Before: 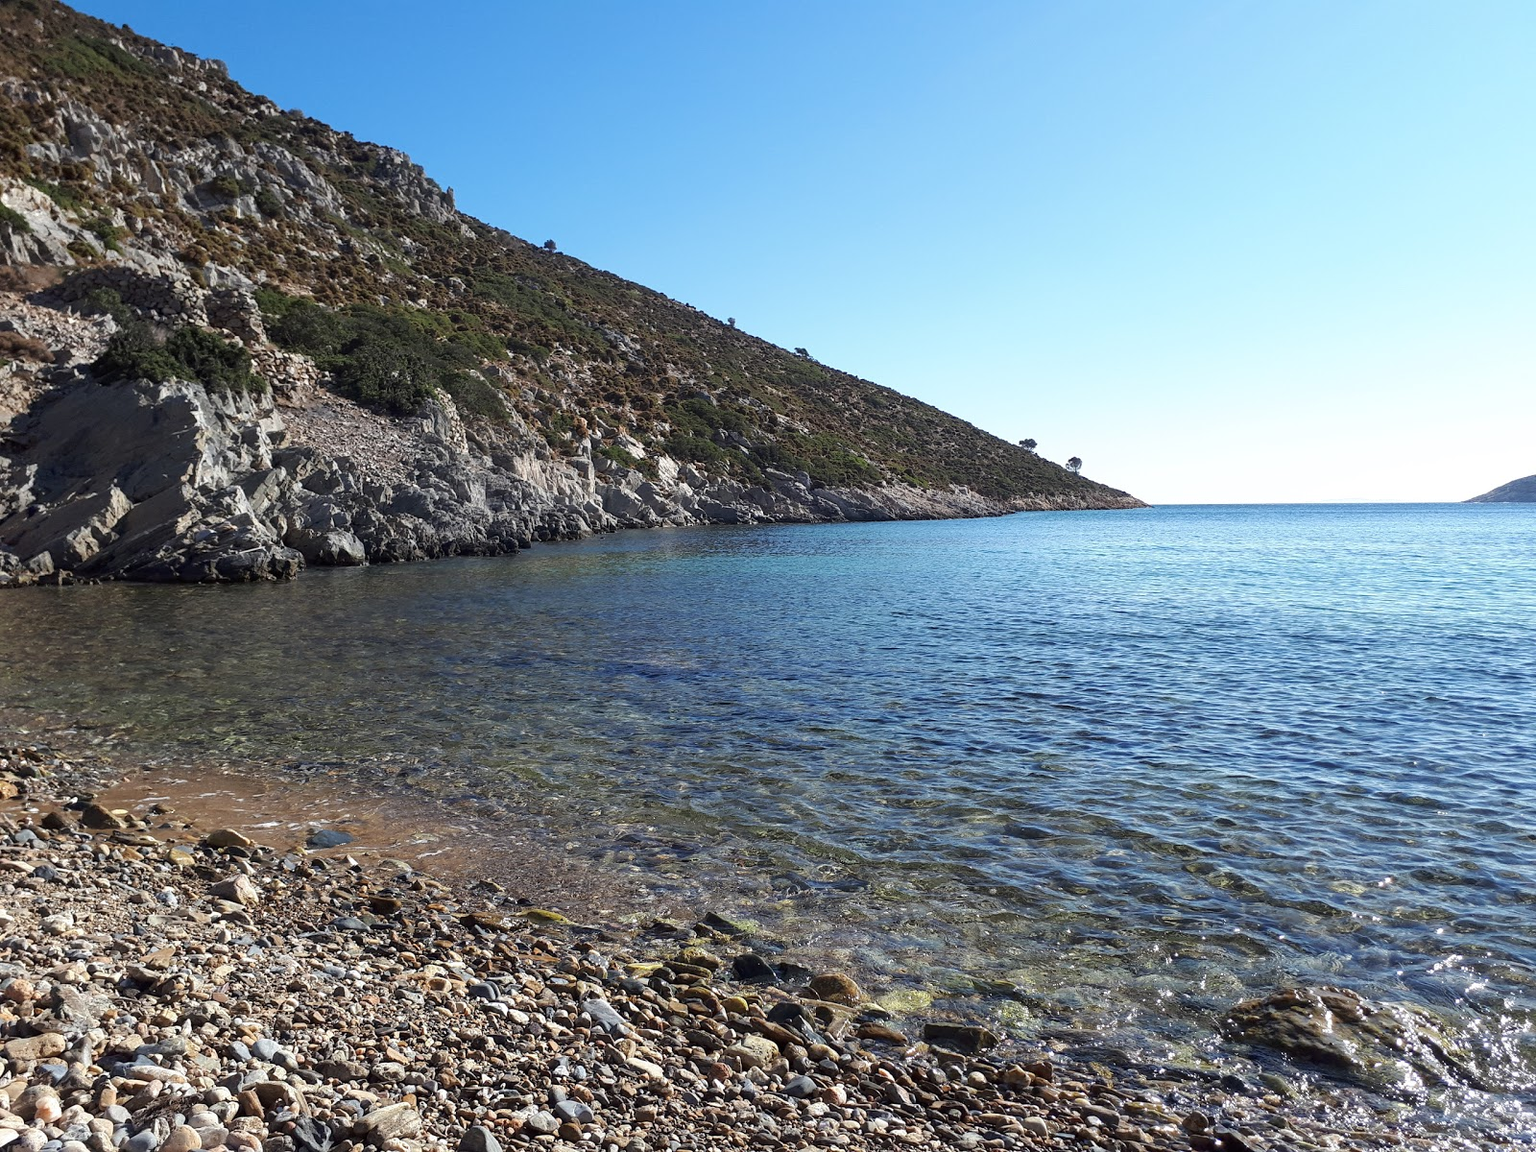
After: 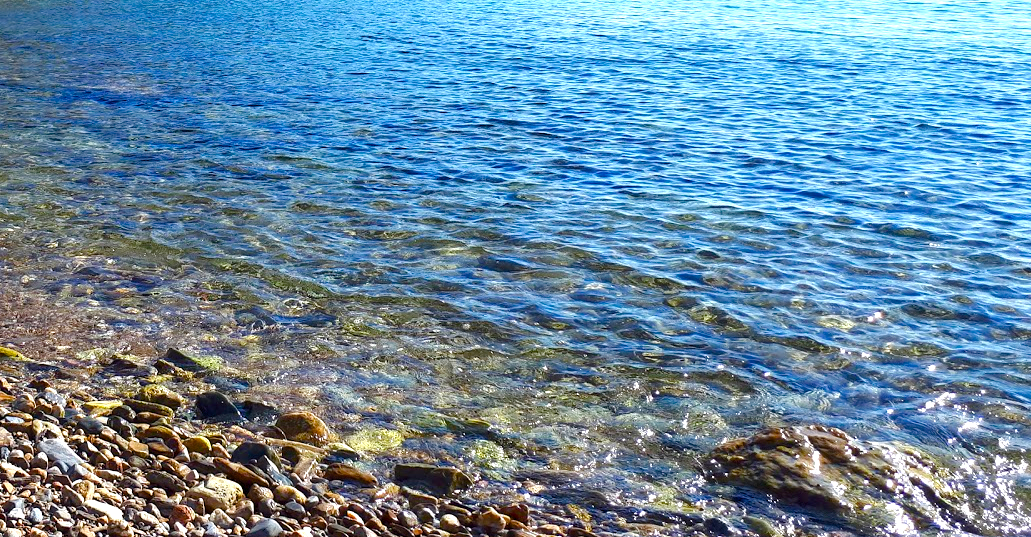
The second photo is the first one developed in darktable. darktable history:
color balance rgb: linear chroma grading › shadows -2.2%, linear chroma grading › highlights -15%, linear chroma grading › global chroma -10%, linear chroma grading › mid-tones -10%, perceptual saturation grading › global saturation 45%, perceptual saturation grading › highlights -50%, perceptual saturation grading › shadows 30%, perceptual brilliance grading › global brilliance 18%, global vibrance 45%
contrast brightness saturation: contrast 0.04, saturation 0.16
crop and rotate: left 35.509%, top 50.238%, bottom 4.934%
